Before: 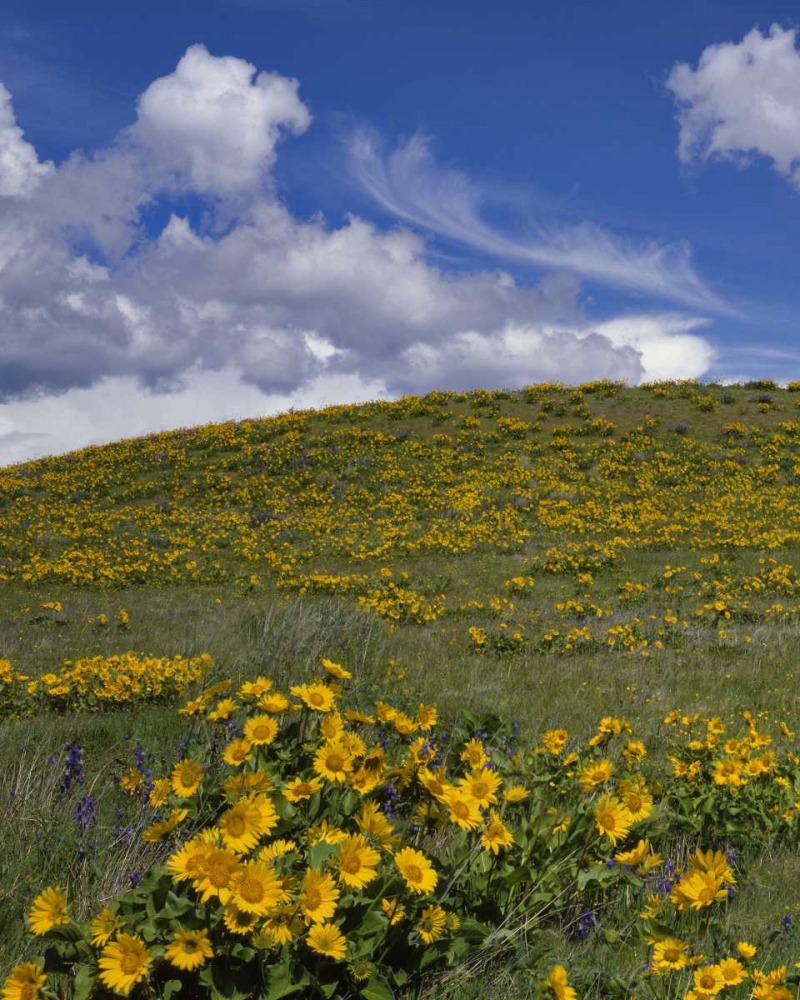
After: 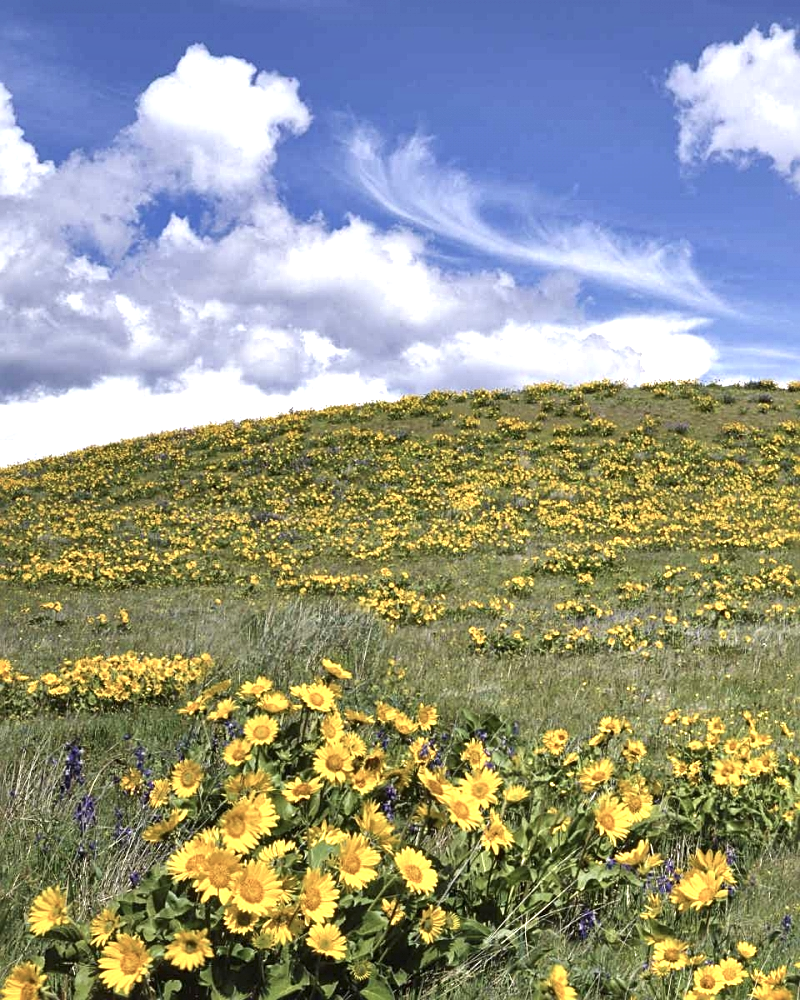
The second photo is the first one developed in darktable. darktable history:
local contrast: mode bilateral grid, contrast 19, coarseness 51, detail 133%, midtone range 0.2
exposure: black level correction 0, exposure 1.199 EV, compensate highlight preservation false
contrast brightness saturation: contrast 0.055, brightness -0.007, saturation -0.234
sharpen: on, module defaults
